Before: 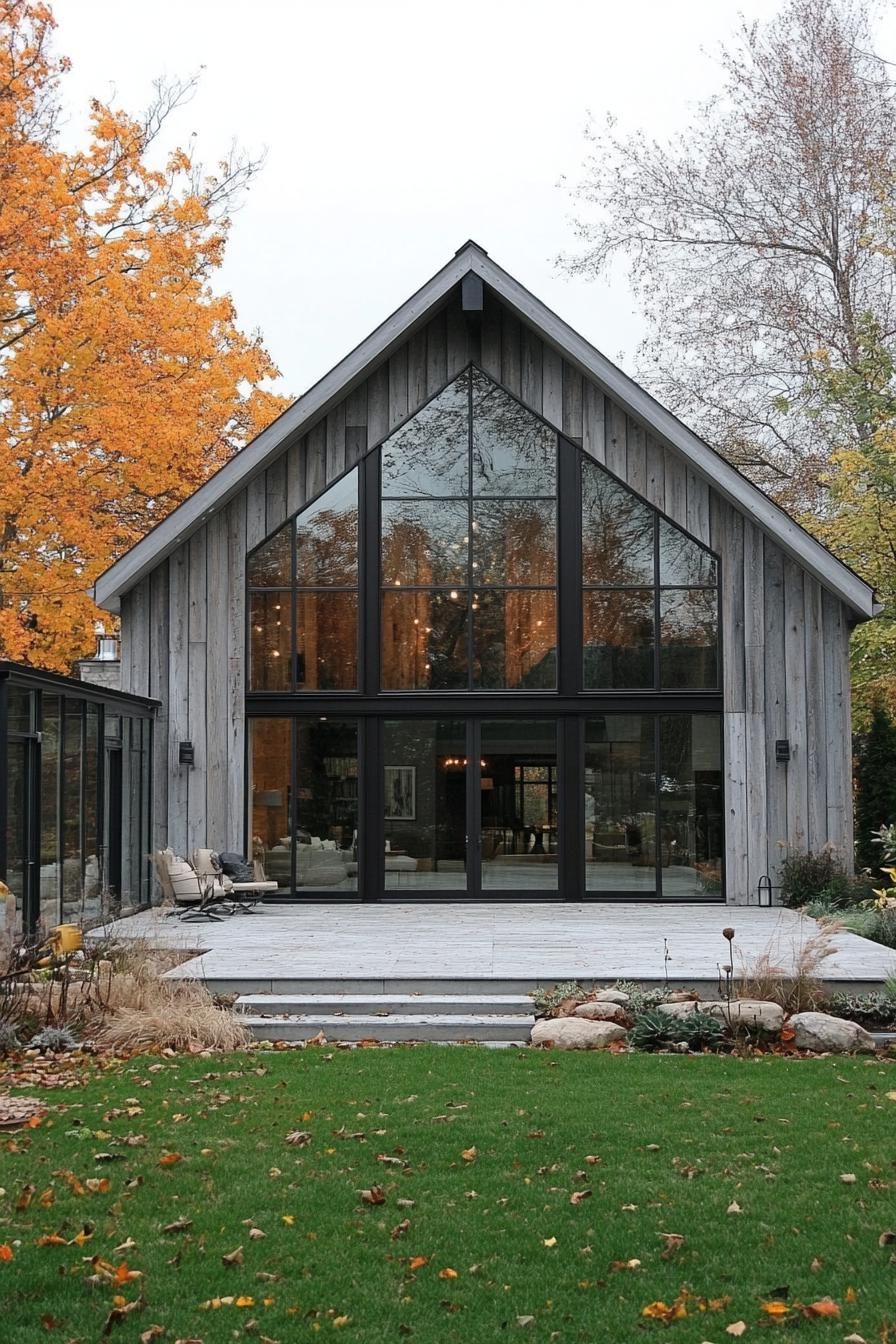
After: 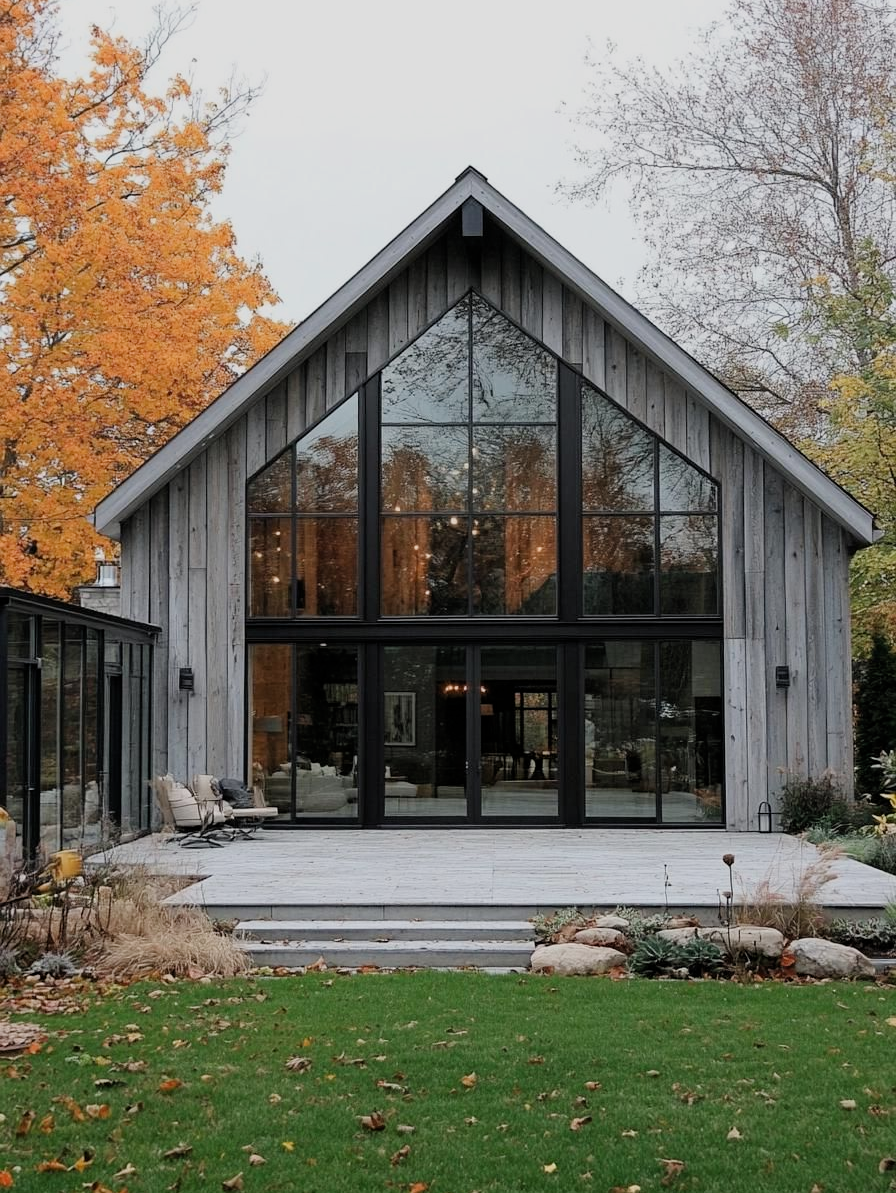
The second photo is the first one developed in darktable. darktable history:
crop and rotate: top 5.539%, bottom 5.623%
filmic rgb: middle gray luminance 18.41%, black relative exposure -11.23 EV, white relative exposure 3.74 EV, target black luminance 0%, hardness 5.81, latitude 58.11%, contrast 0.963, shadows ↔ highlights balance 49.86%
